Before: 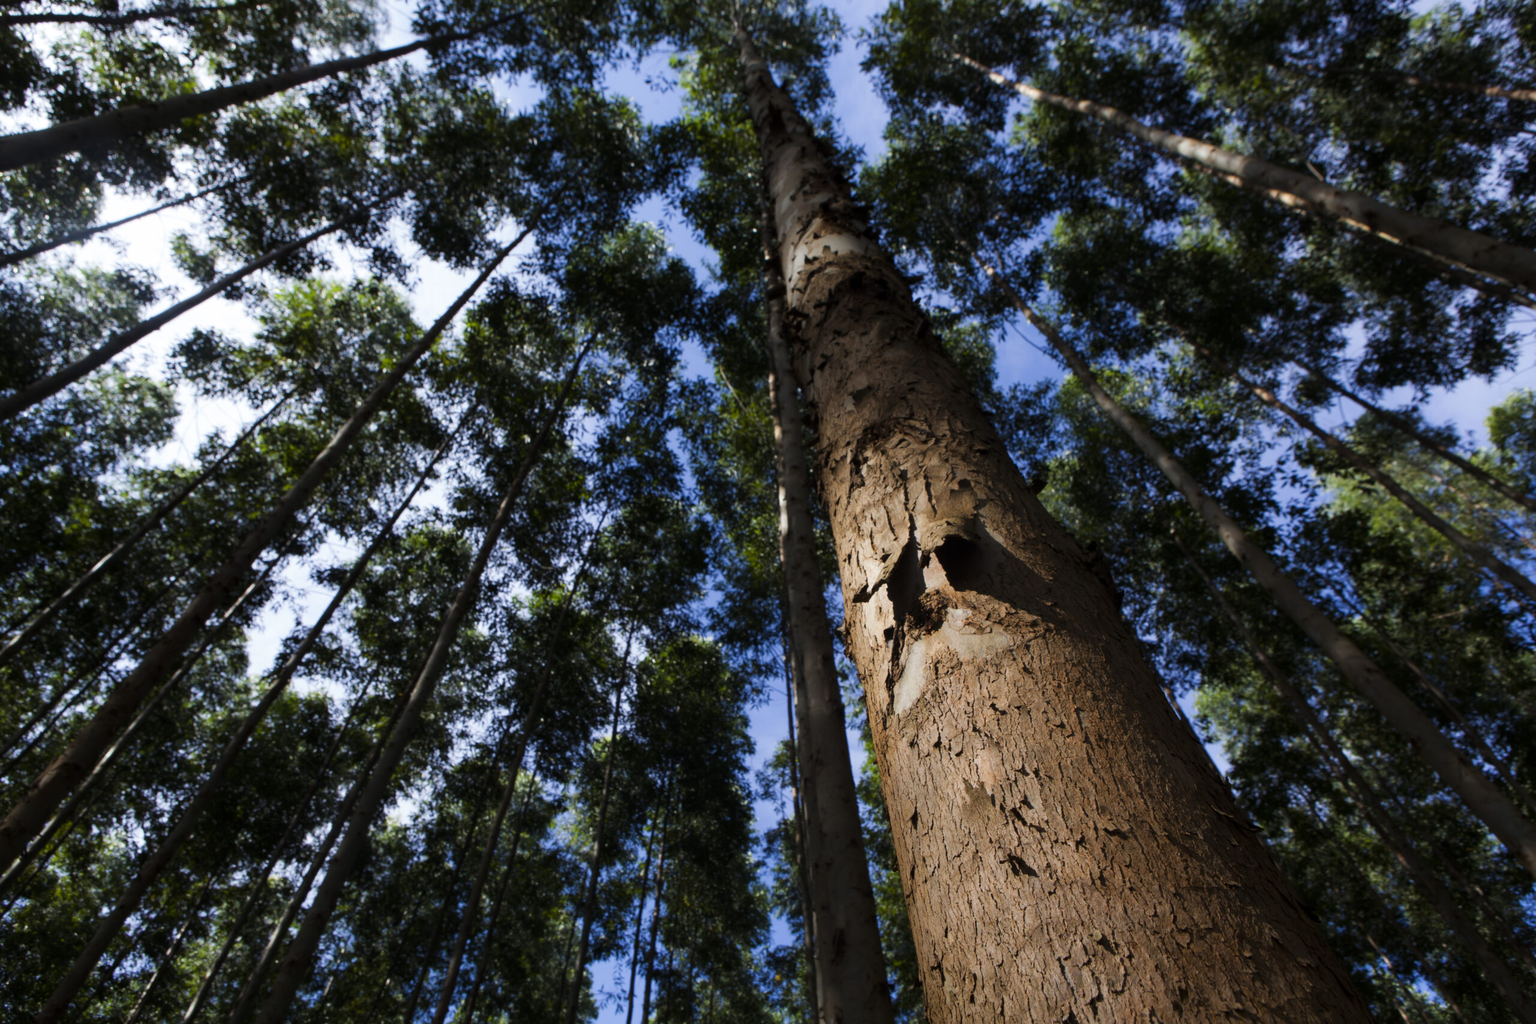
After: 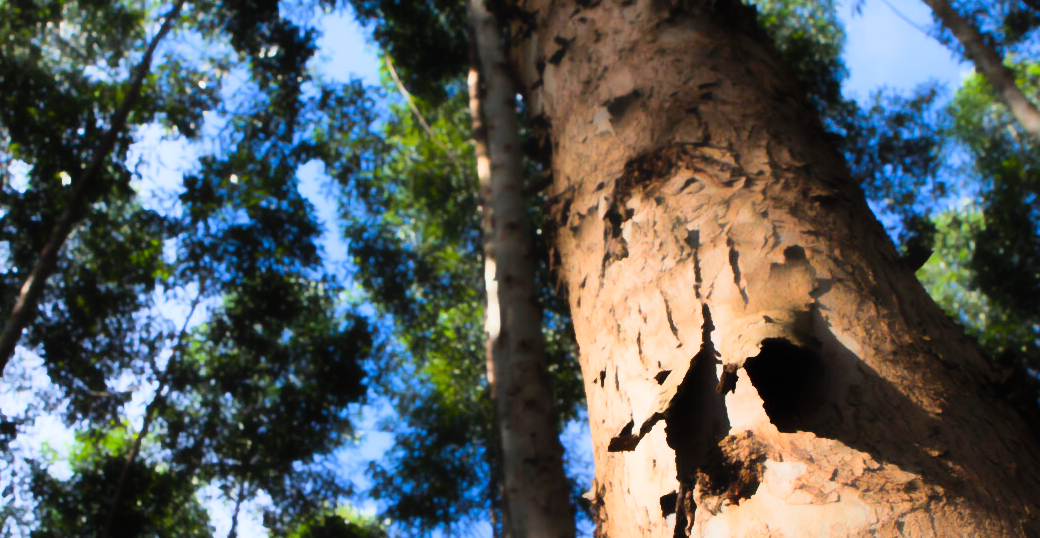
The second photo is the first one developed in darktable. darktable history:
crop: left 31.781%, top 32.431%, right 27.583%, bottom 36.019%
exposure: black level correction 0, exposure 1.378 EV, compensate exposure bias true, compensate highlight preservation false
contrast brightness saturation: contrast 0.197, brightness 0.147, saturation 0.147
shadows and highlights: low approximation 0.01, soften with gaussian
contrast equalizer: octaves 7, y [[0.5, 0.542, 0.583, 0.625, 0.667, 0.708], [0.5 ×6], [0.5 ×6], [0, 0.033, 0.067, 0.1, 0.133, 0.167], [0, 0.05, 0.1, 0.15, 0.2, 0.25]], mix -0.981
filmic rgb: black relative exposure -7.65 EV, white relative exposure 4.56 EV, hardness 3.61, iterations of high-quality reconstruction 10
